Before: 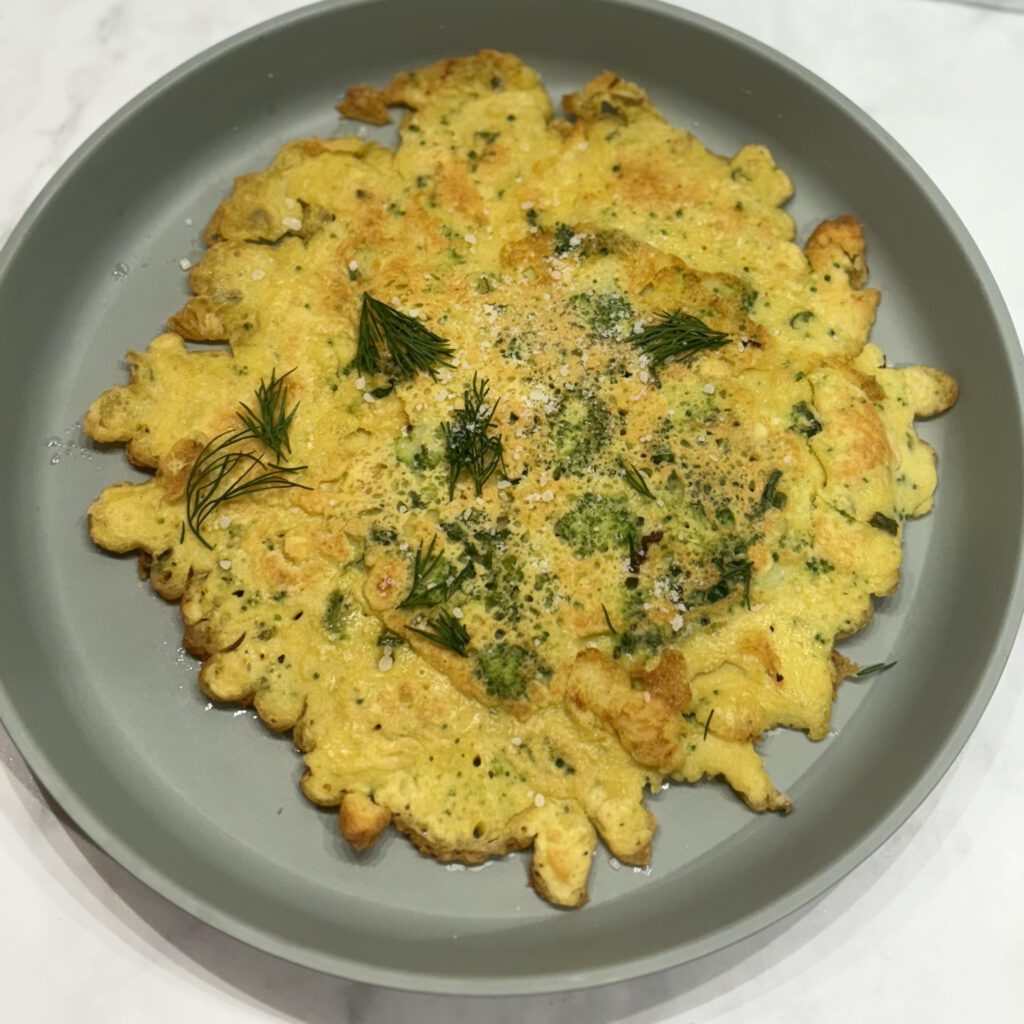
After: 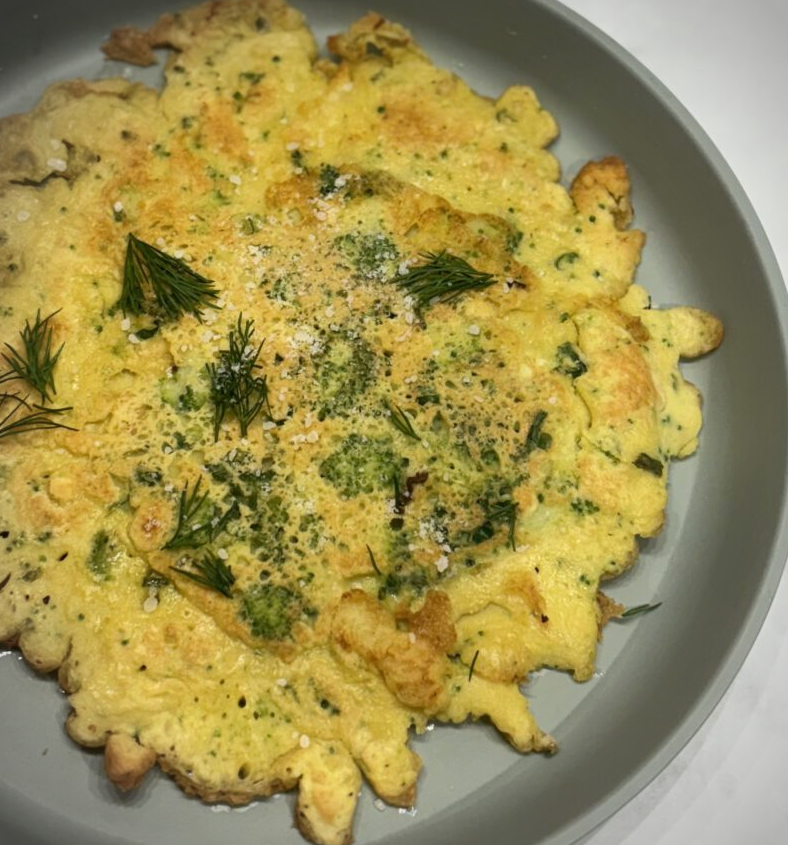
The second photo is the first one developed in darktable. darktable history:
vignetting: fall-off start 87.3%, automatic ratio true
tone equalizer: on, module defaults
crop: left 22.976%, top 5.816%, bottom 11.611%
